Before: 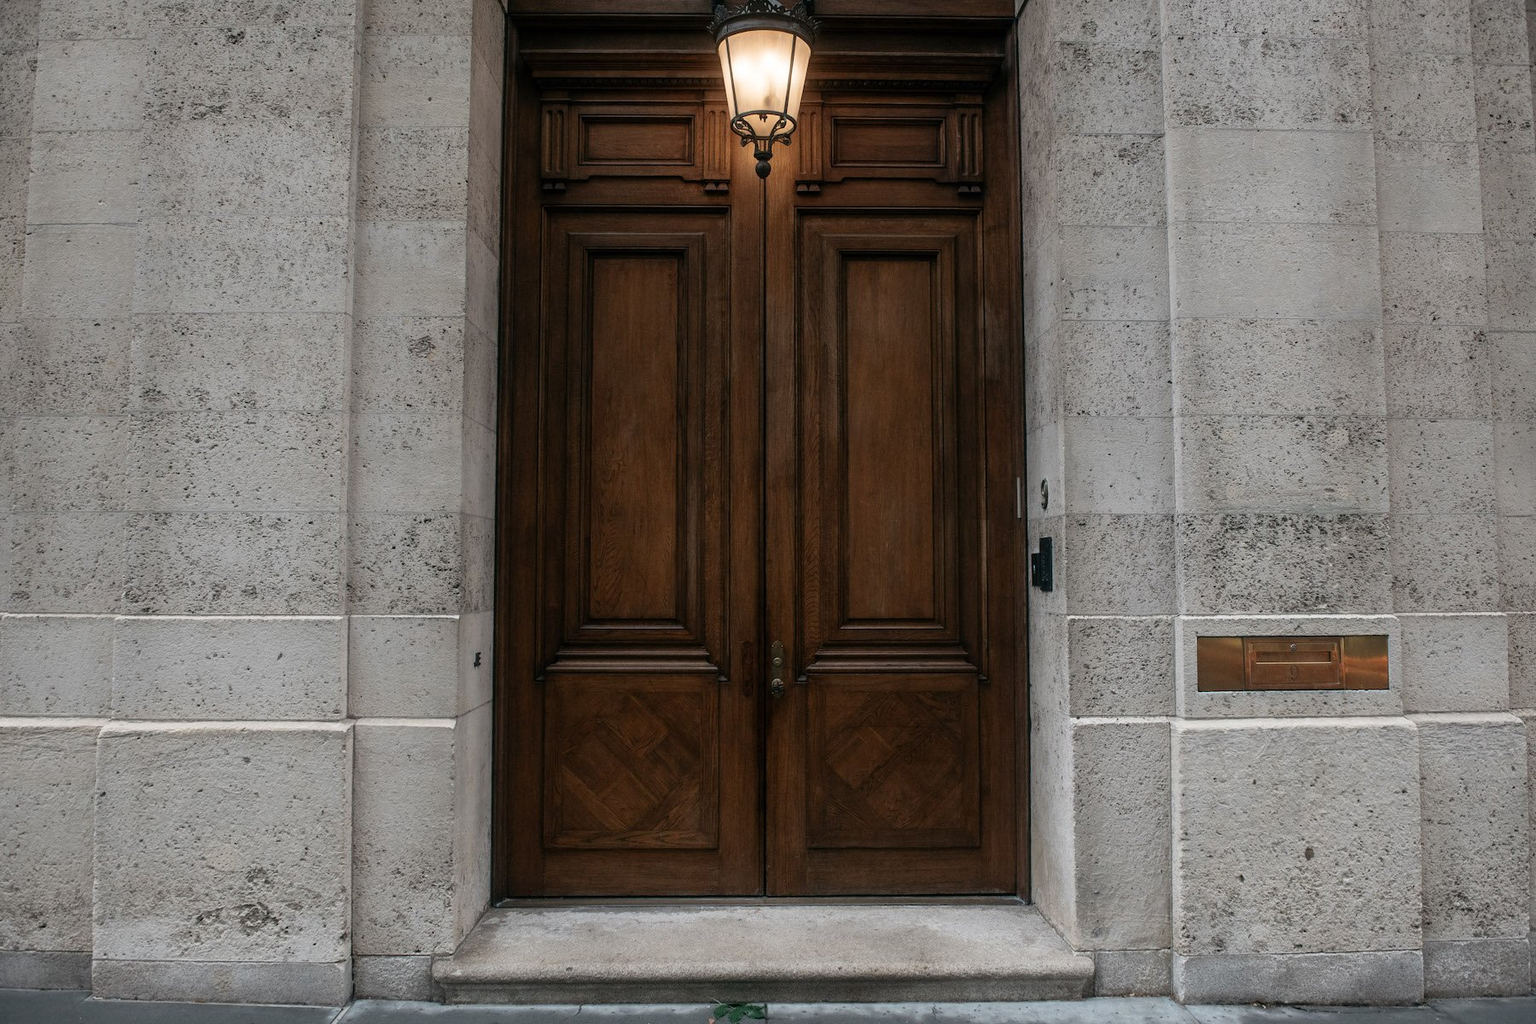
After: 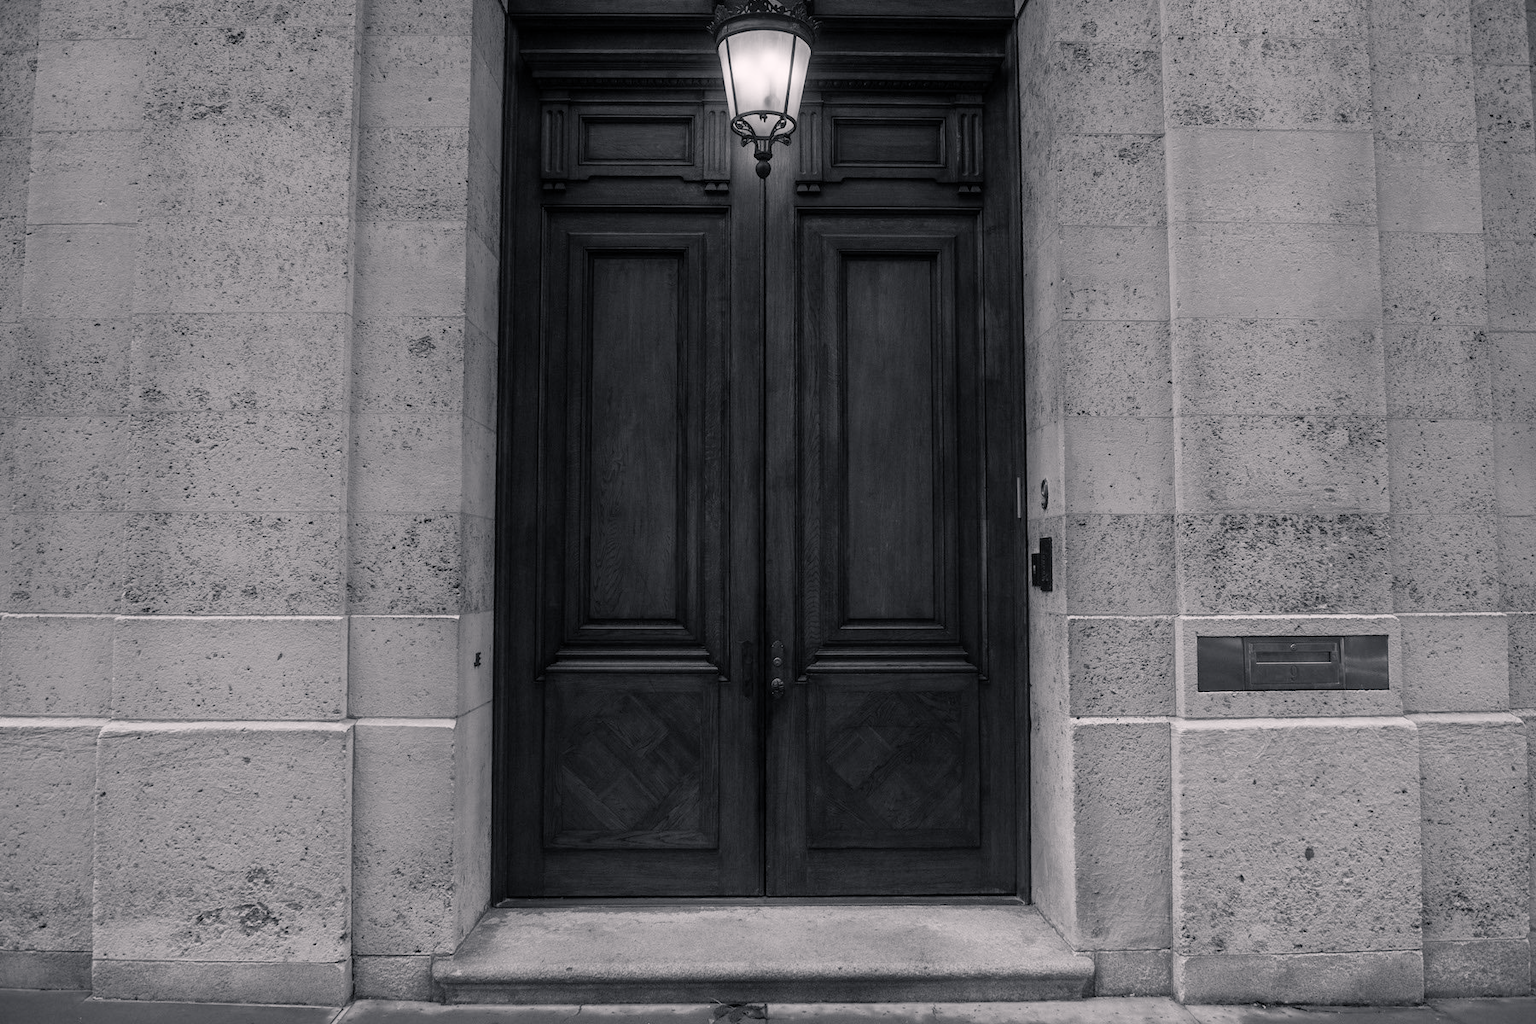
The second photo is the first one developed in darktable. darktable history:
color calibration "N&B": output gray [0.267, 0.423, 0.261, 0], illuminant same as pipeline (D50), adaptation none (bypass)
color balance rgb "Tungstène": shadows lift › chroma 1.41%, shadows lift › hue 260°, power › chroma 0.5%, power › hue 260°, highlights gain › chroma 1%, highlights gain › hue 27°, saturation formula JzAzBz (2021)
